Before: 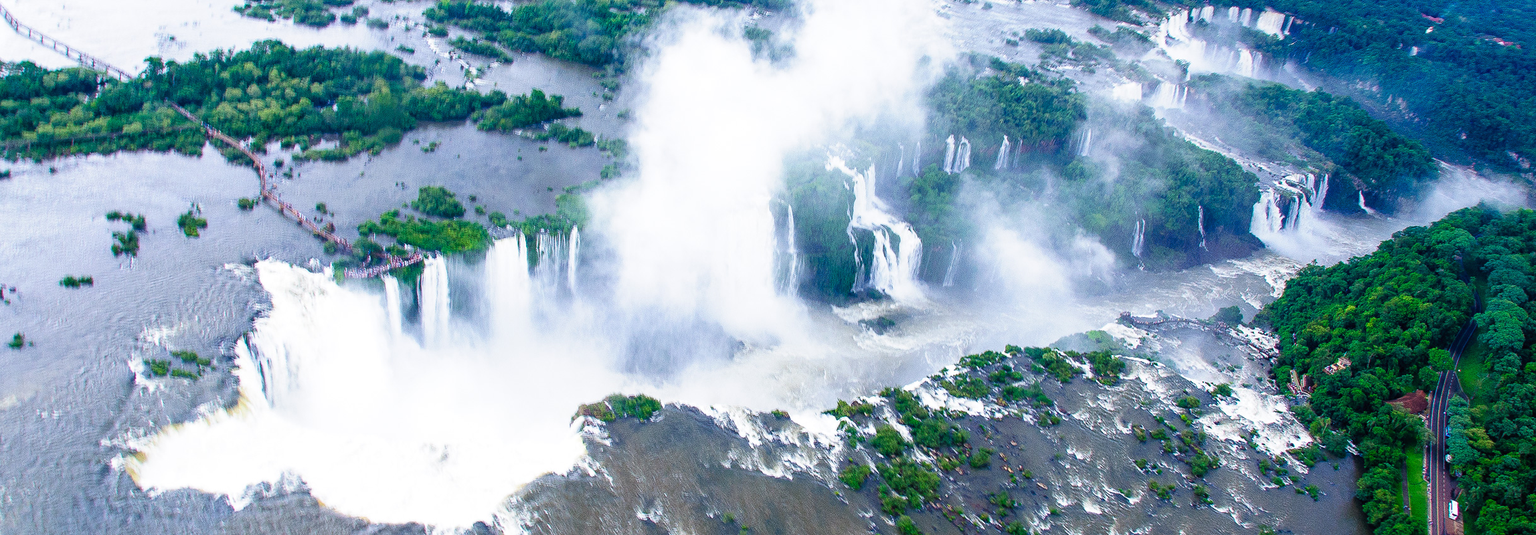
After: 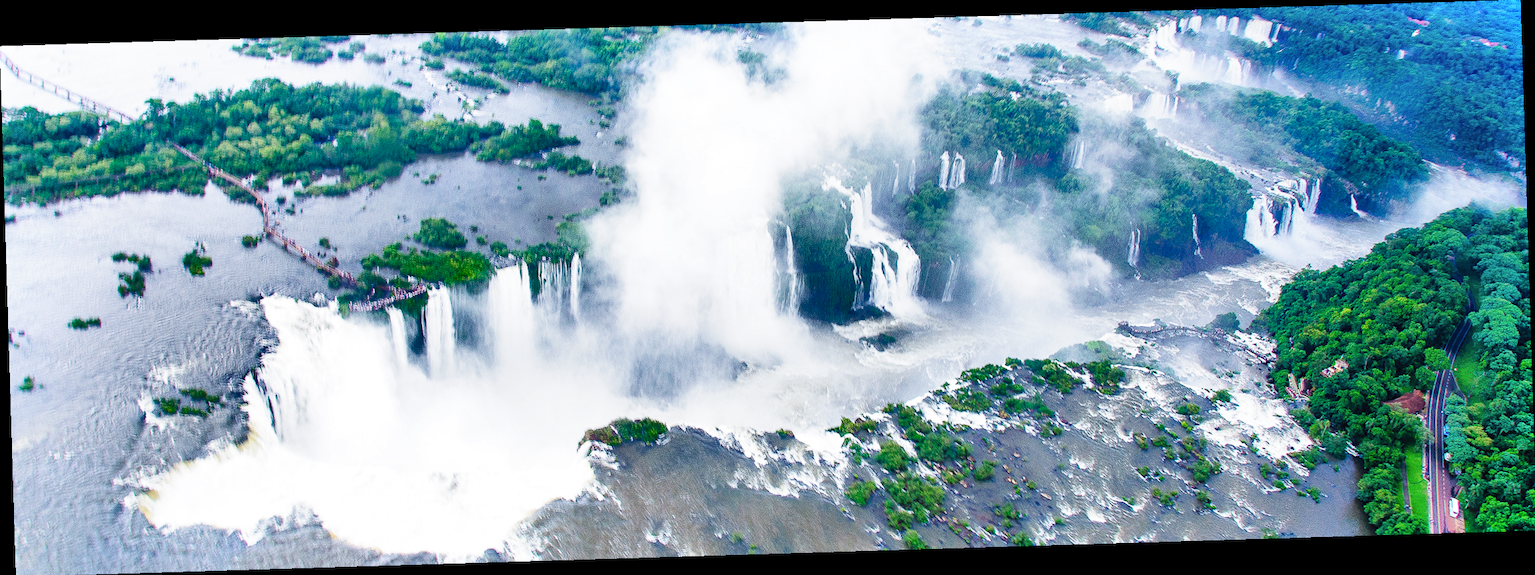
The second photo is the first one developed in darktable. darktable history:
rotate and perspective: rotation -1.75°, automatic cropping off
base curve: curves: ch0 [(0, 0) (0.204, 0.334) (0.55, 0.733) (1, 1)], preserve colors none
shadows and highlights: radius 100.41, shadows 50.55, highlights -64.36, highlights color adjustment 49.82%, soften with gaussian
